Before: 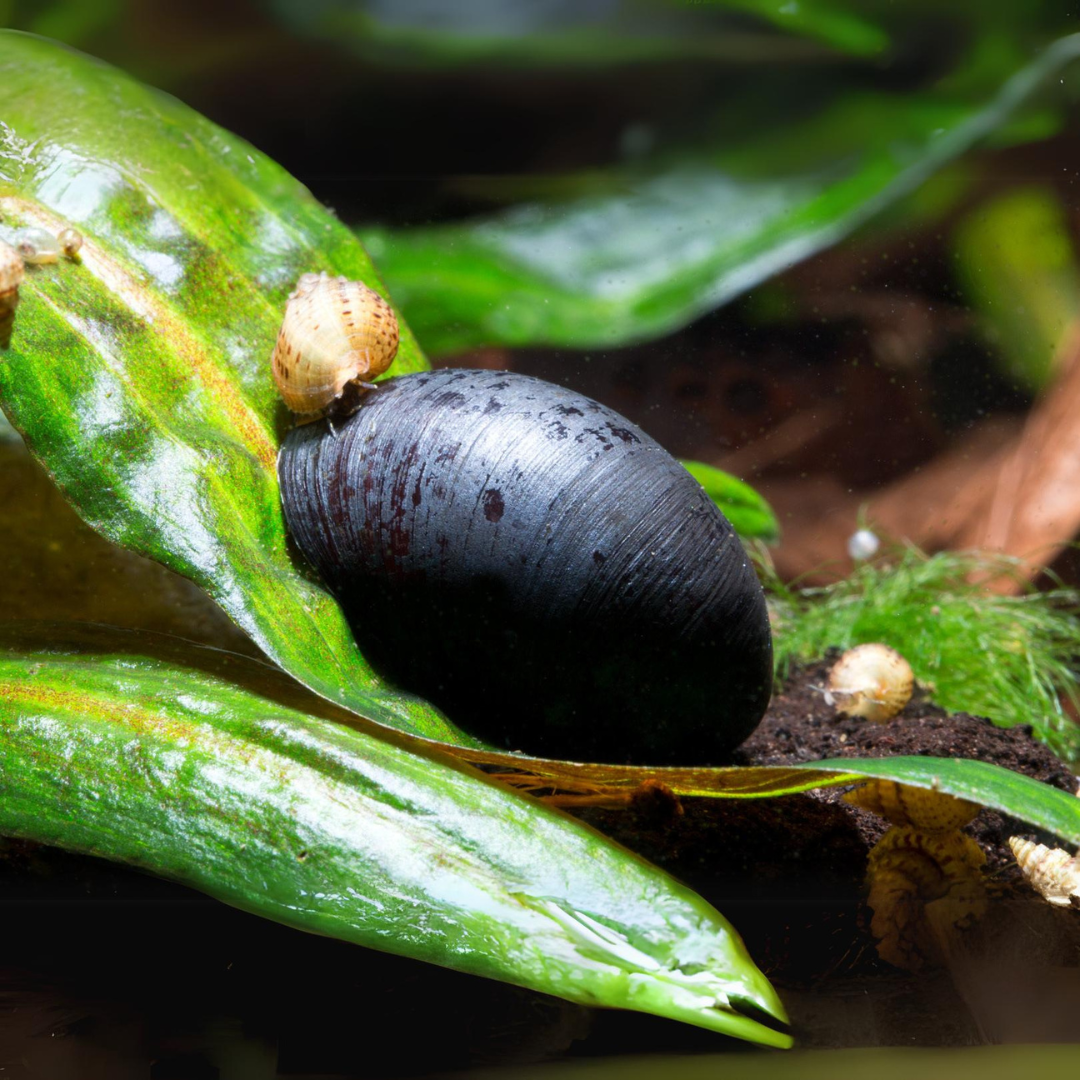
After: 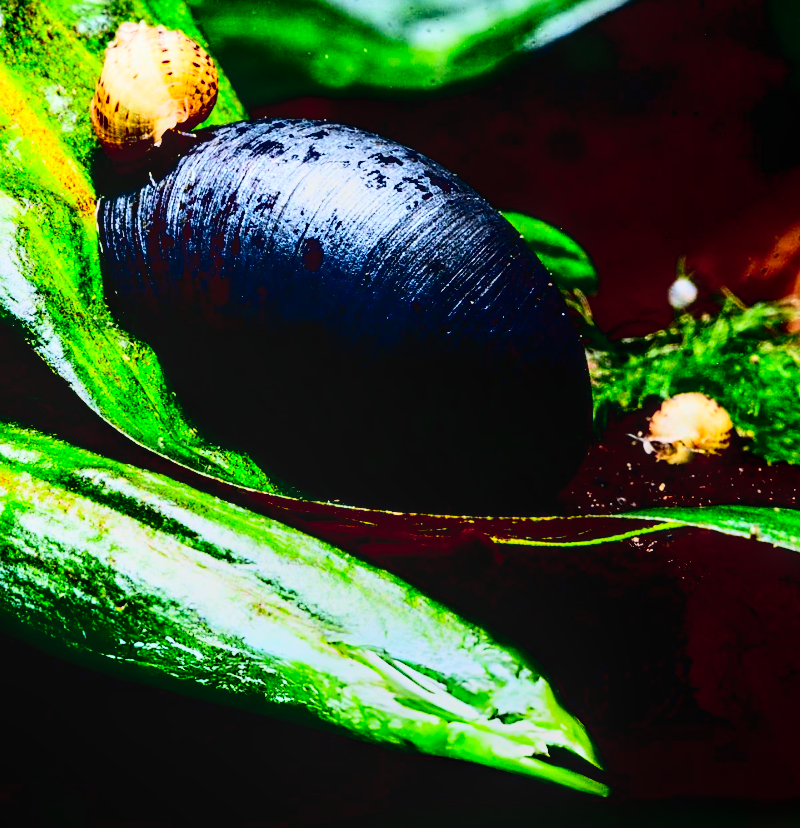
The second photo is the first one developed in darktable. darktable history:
tone curve: curves: ch0 [(0, 0) (0.003, 0.003) (0.011, 0.011) (0.025, 0.026) (0.044, 0.046) (0.069, 0.071) (0.1, 0.103) (0.136, 0.14) (0.177, 0.183) (0.224, 0.231) (0.277, 0.286) (0.335, 0.346) (0.399, 0.412) (0.468, 0.483) (0.543, 0.56) (0.623, 0.643) (0.709, 0.732) (0.801, 0.826) (0.898, 0.917) (1, 1)], preserve colors none
local contrast: on, module defaults
crop: left 16.835%, top 23.303%, right 9.033%
sharpen: on, module defaults
exposure: compensate highlight preservation false
contrast brightness saturation: contrast 0.76, brightness -0.992, saturation 0.99
tone equalizer: on, module defaults
